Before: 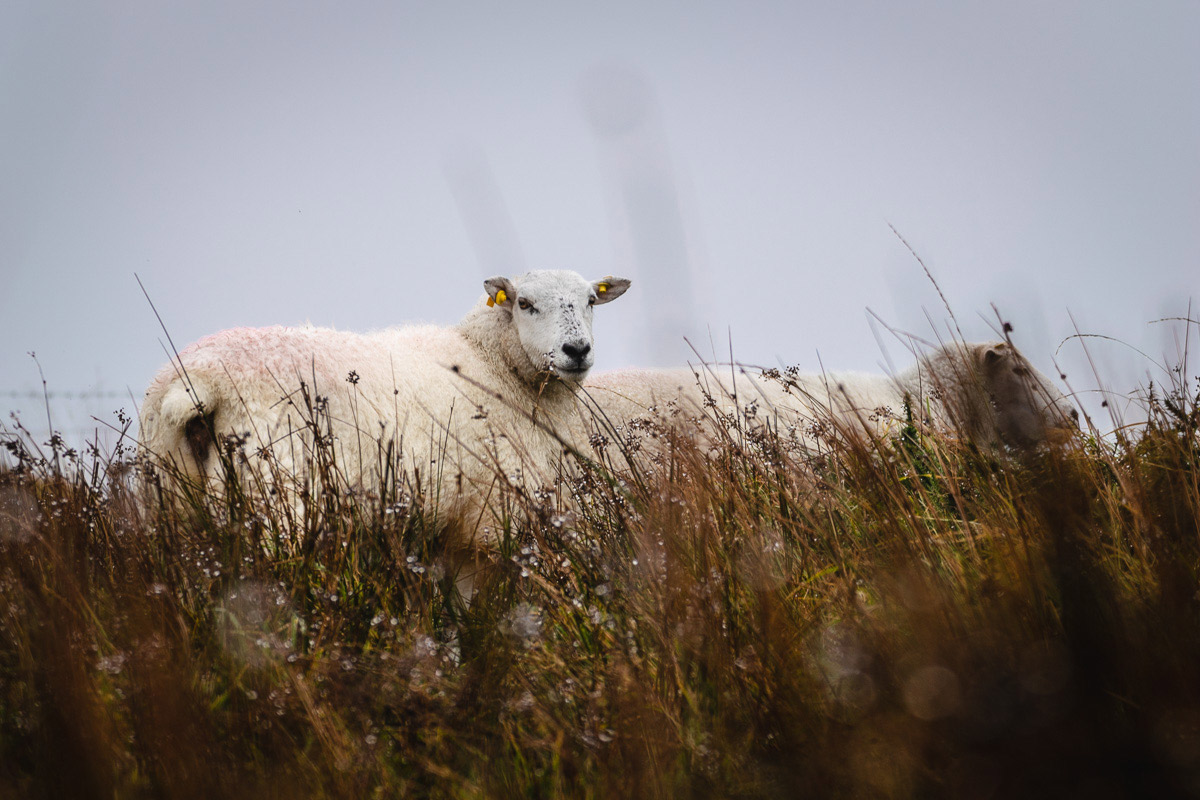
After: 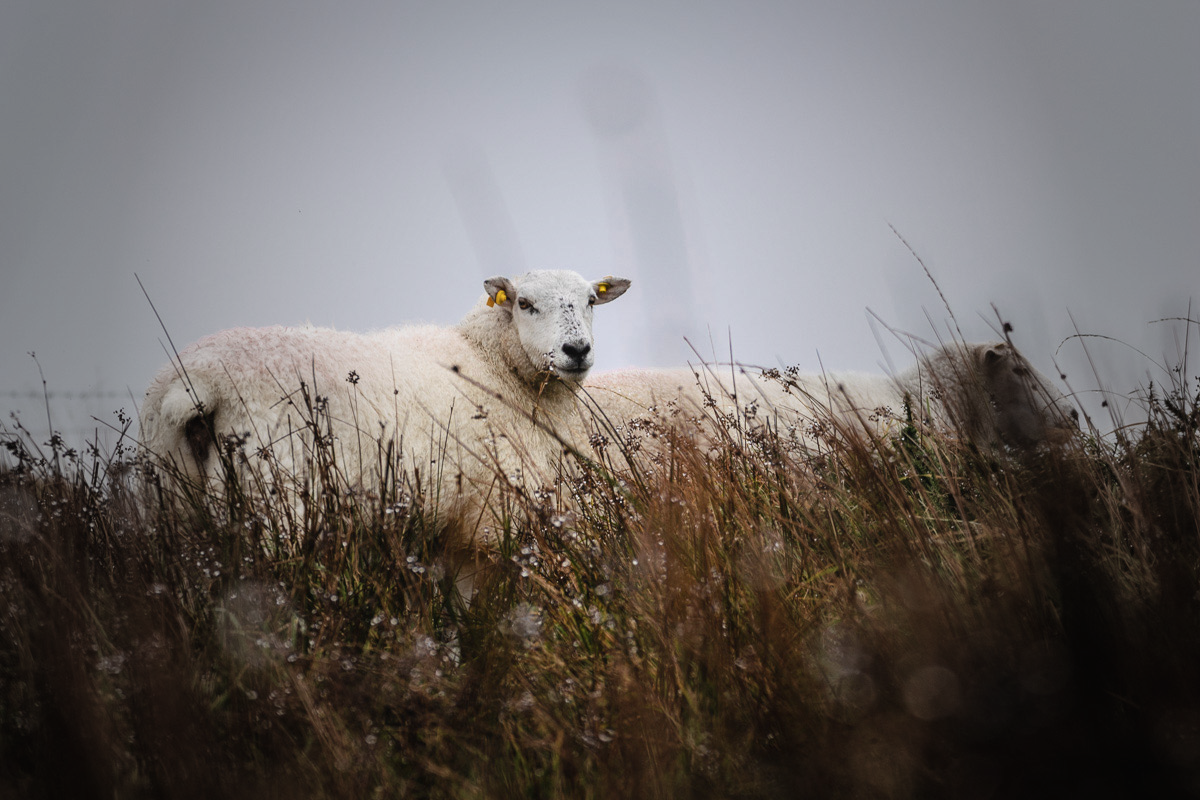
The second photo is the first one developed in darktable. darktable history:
vignetting: fall-off start 16.76%, fall-off radius 99.1%, width/height ratio 0.718
